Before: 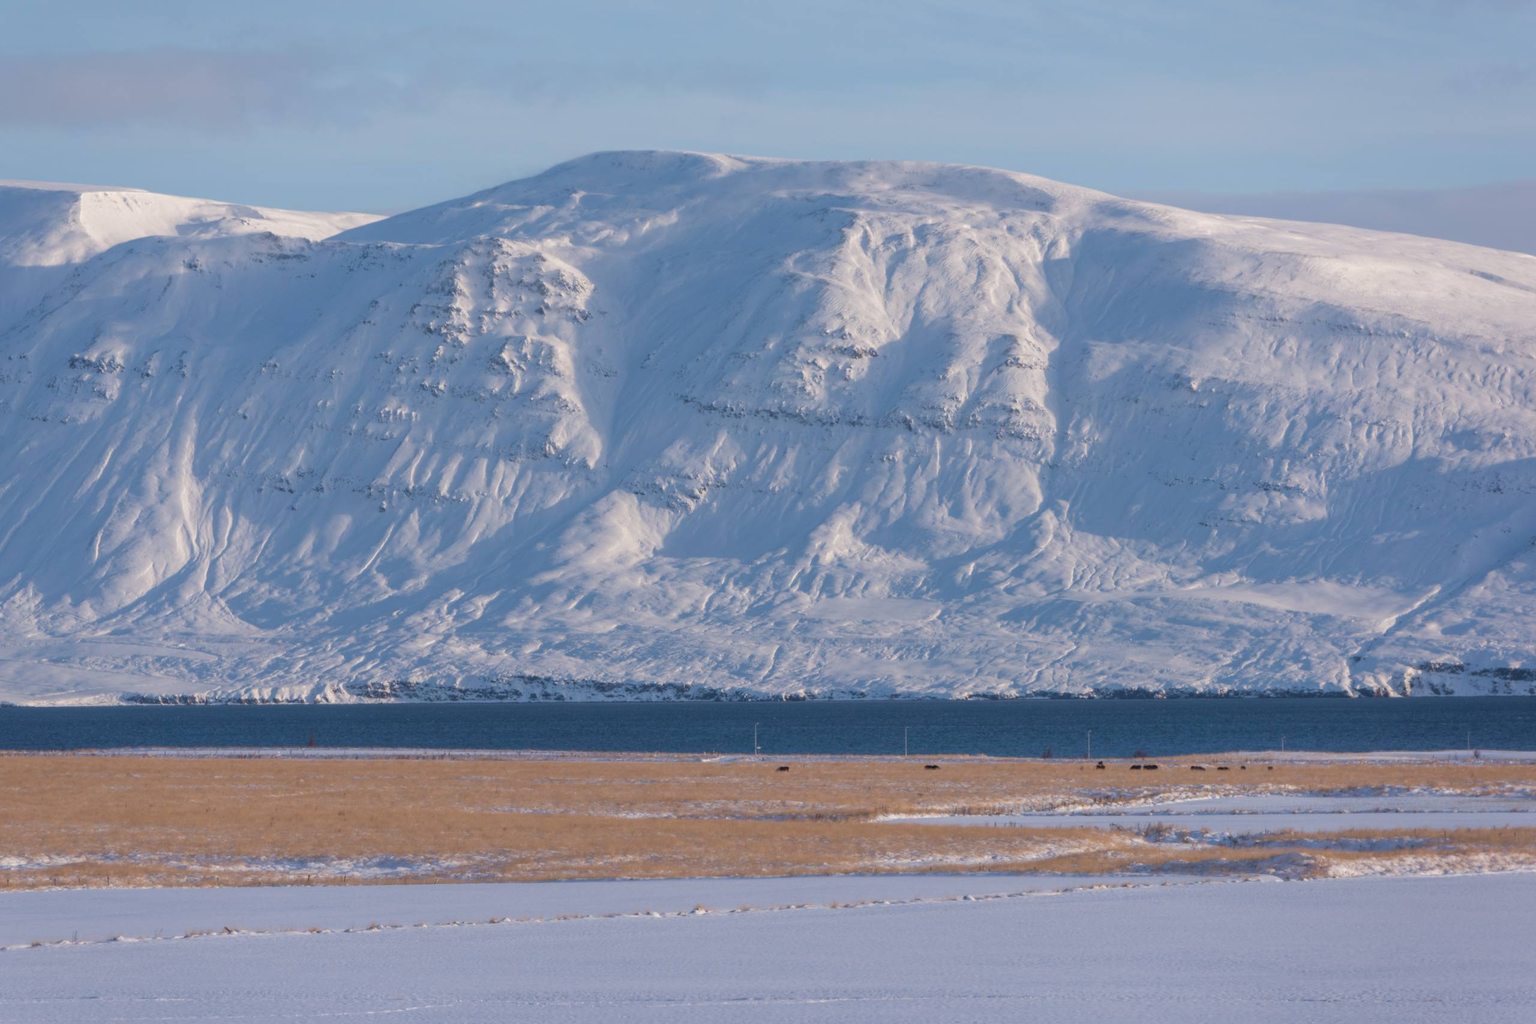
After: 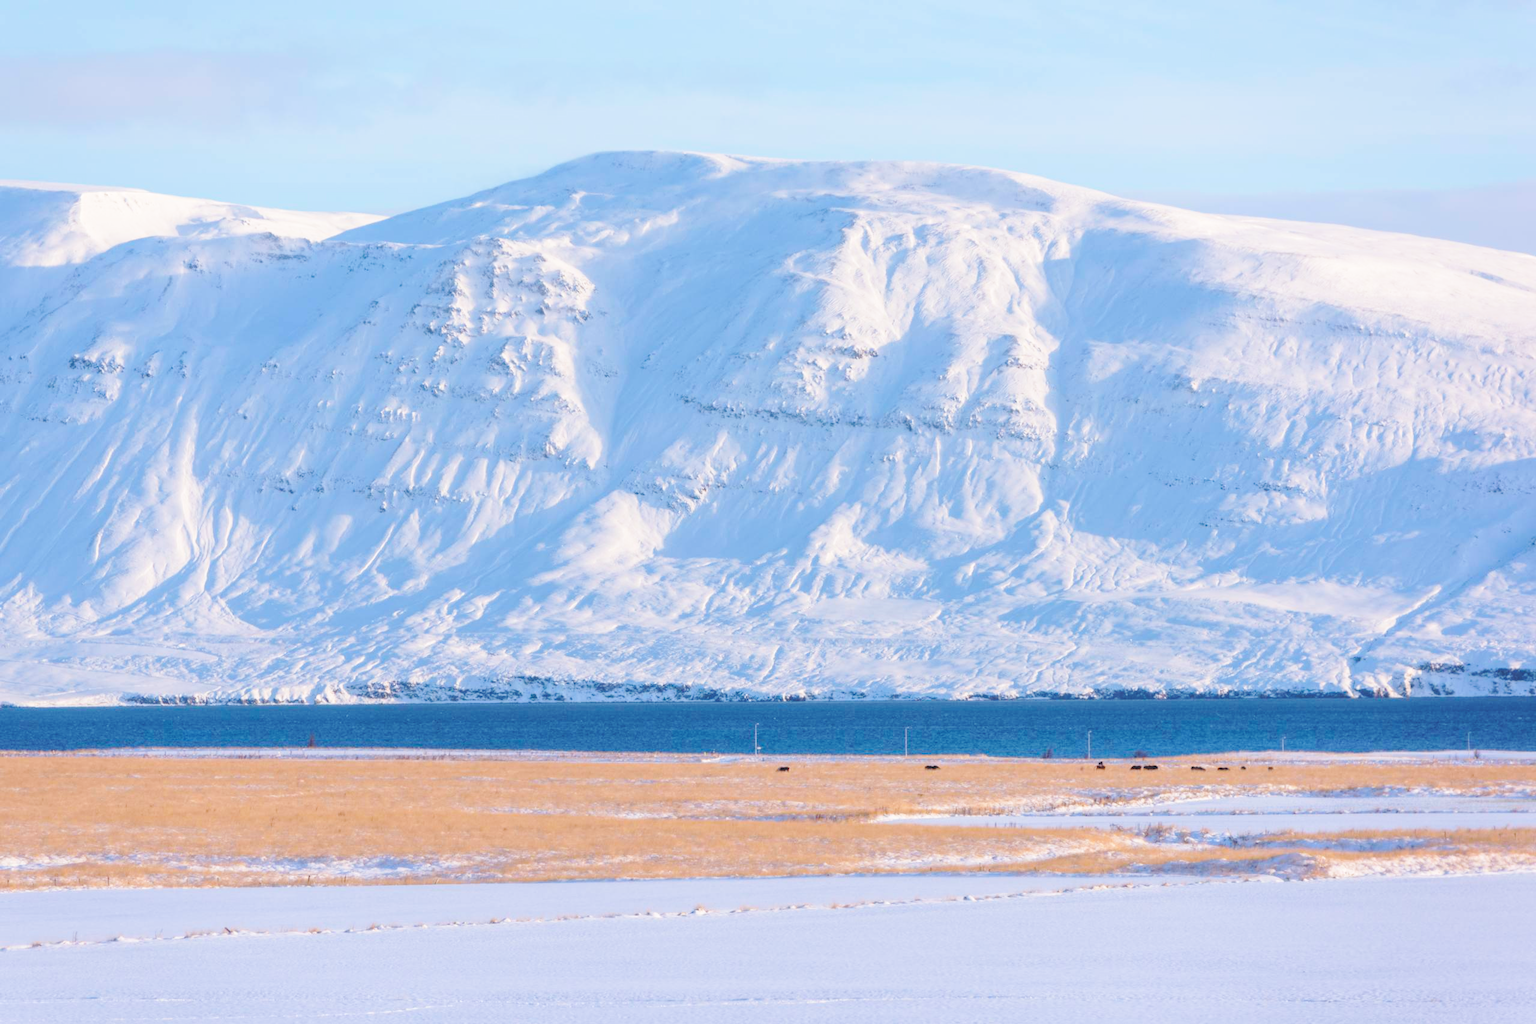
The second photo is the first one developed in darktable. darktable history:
color balance: output saturation 120%
base curve: curves: ch0 [(0, 0) (0.036, 0.037) (0.121, 0.228) (0.46, 0.76) (0.859, 0.983) (1, 1)], preserve colors none
contrast brightness saturation: brightness 0.15
